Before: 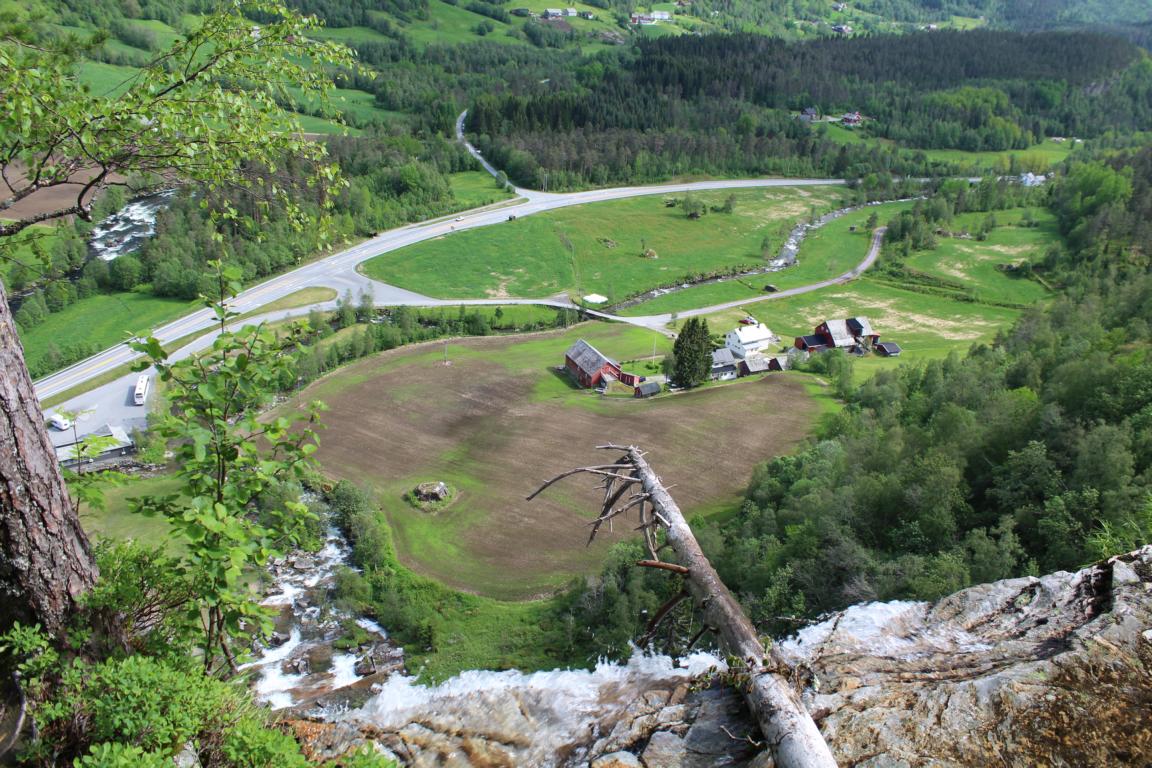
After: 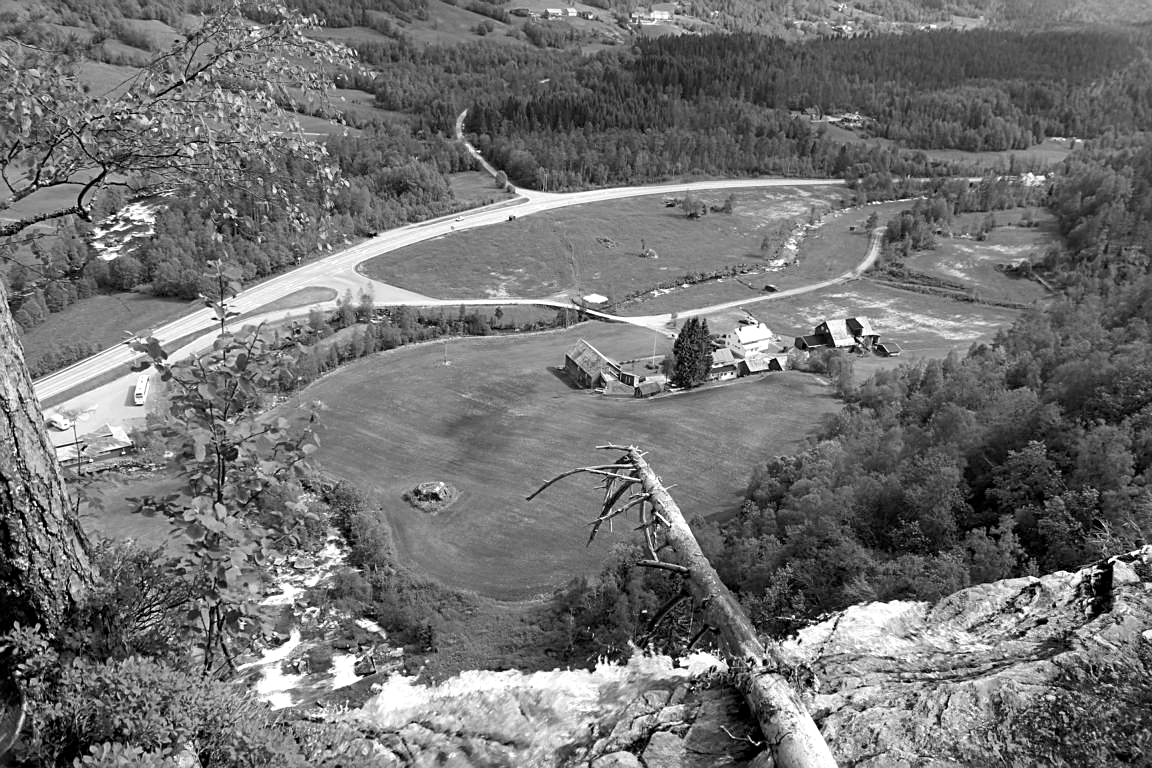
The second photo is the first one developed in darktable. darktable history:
color calibration: output gray [0.21, 0.42, 0.37, 0], gray › normalize channels true, illuminant same as pipeline (D50), adaptation XYZ, x 0.346, y 0.359, gamut compression 0
rotate and perspective: automatic cropping original format, crop left 0, crop top 0
exposure: black level correction 0.005, exposure 0.286 EV, compensate highlight preservation false
sharpen: on, module defaults
